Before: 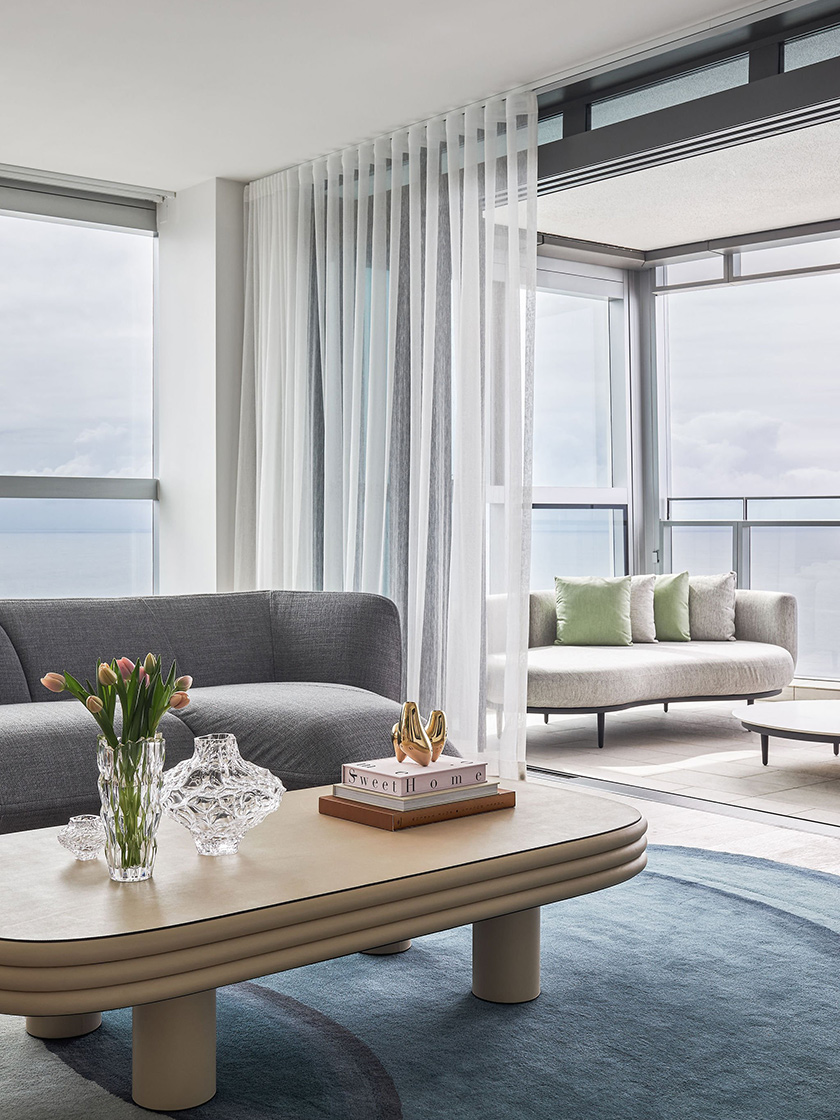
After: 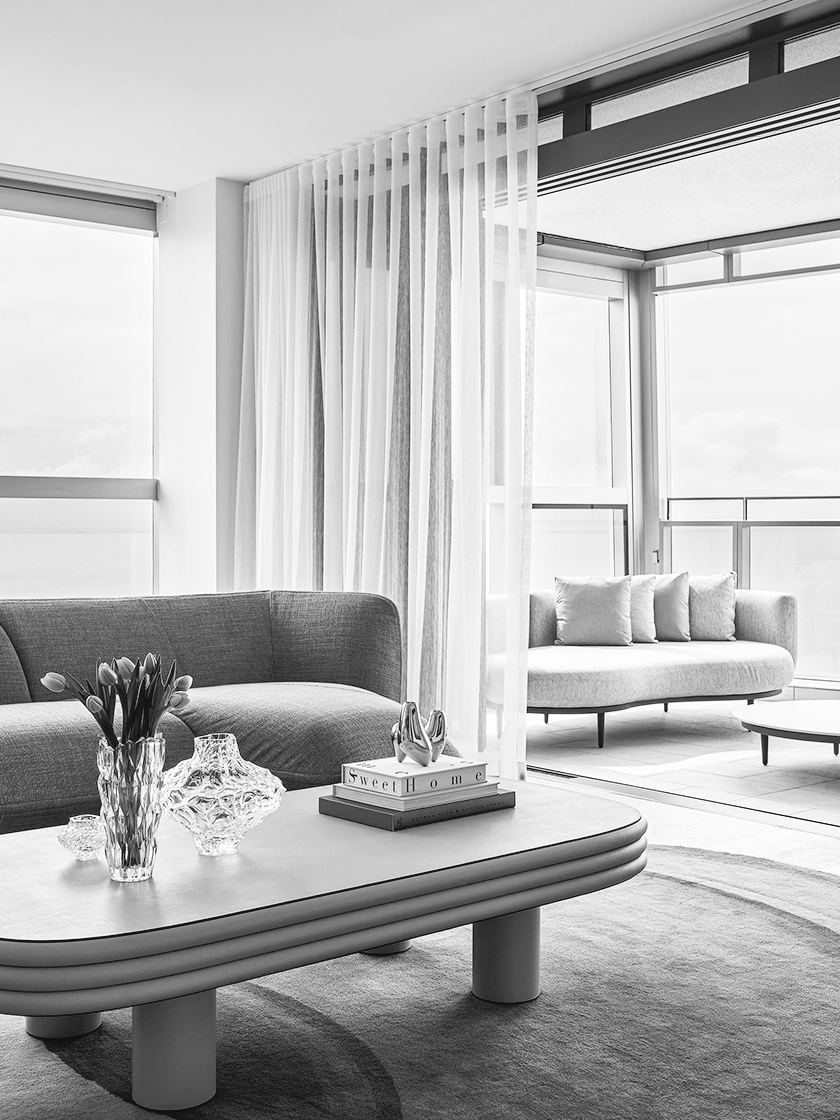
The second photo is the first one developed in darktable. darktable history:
tone curve: curves: ch0 [(0, 0) (0.003, 0.047) (0.011, 0.051) (0.025, 0.051) (0.044, 0.057) (0.069, 0.068) (0.1, 0.076) (0.136, 0.108) (0.177, 0.166) (0.224, 0.229) (0.277, 0.299) (0.335, 0.364) (0.399, 0.46) (0.468, 0.553) (0.543, 0.639) (0.623, 0.724) (0.709, 0.808) (0.801, 0.886) (0.898, 0.954) (1, 1)], preserve colors none
color look up table: target L [90.24, 89.53, 81.33, 86.7, 76.98, 71.84, 64.74, 52.8, 47.24, 42.92, 36.57, 26.21, 0.548, 200.28, 101.02, 77.34, 72.21, 68.87, 64.74, 62.97, 64.74, 59.79, 53.98, 53.09, 41.55, 31.03, 31.46, 16.11, 93.05, 90.24, 85.63, 69.61, 80.97, 82.41, 78.79, 60.17, 65.49, 84.2, 47.24, 40.73, 55.54, 40.11, 18, 5.464, 89.53, 92.35, 83.84, 71.47, 44], target a [-0.001, -0.001, 0, -0.003, 0 ×5, 0.001, 0.001, 0.001, 0, 0, 0, -0.001, 0, 0, 0, 0.001, 0, 0, 0, 0.001, 0 ×4, -0.003, -0.001, 0, 0, -0.002, -0.002, 0 ×5, 0.001, 0, 0.001, 0, 0, -0.001, -0.003, -0.002, 0, 0], target b [0.002, 0.024, 0.002, 0.025, 0.002 ×4, -0.003 ×4, 0, 0, -0.001, 0.003, 0.002, 0.002, 0.002, -0.004, 0.002, 0.002, -0.002, -0.002, 0.001, 0, 0, -0.003, 0.025, 0.002, 0.002, 0.002, 0.024, 0.024, 0.002 ×4, -0.003, -0.005, 0.002, -0.005, -0.003, 0.004, 0.024, 0.025, 0.024, 0.002, -0.003], num patches 49
